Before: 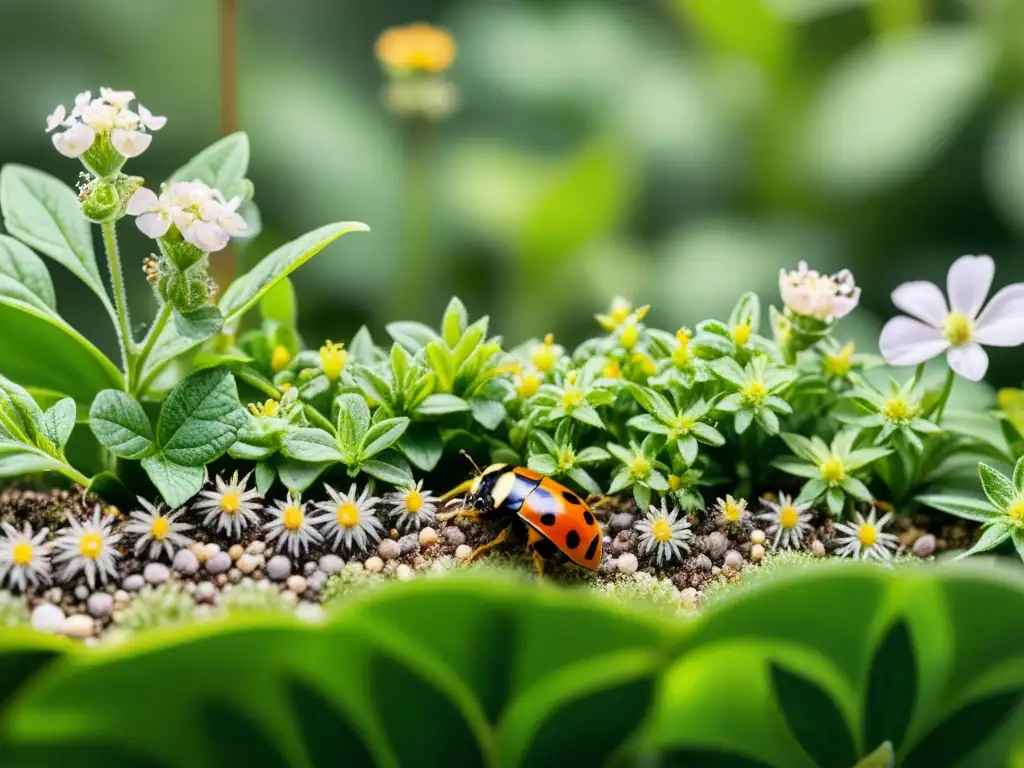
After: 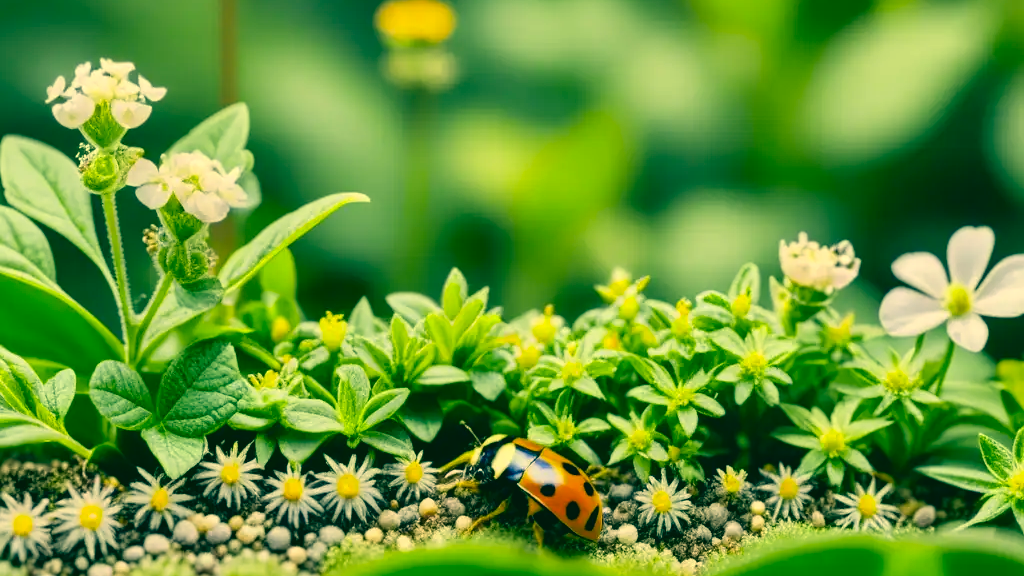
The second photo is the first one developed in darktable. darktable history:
color correction: highlights a* 1.83, highlights b* 34.02, shadows a* -36.68, shadows b* -5.48
crop: top 3.857%, bottom 21.132%
